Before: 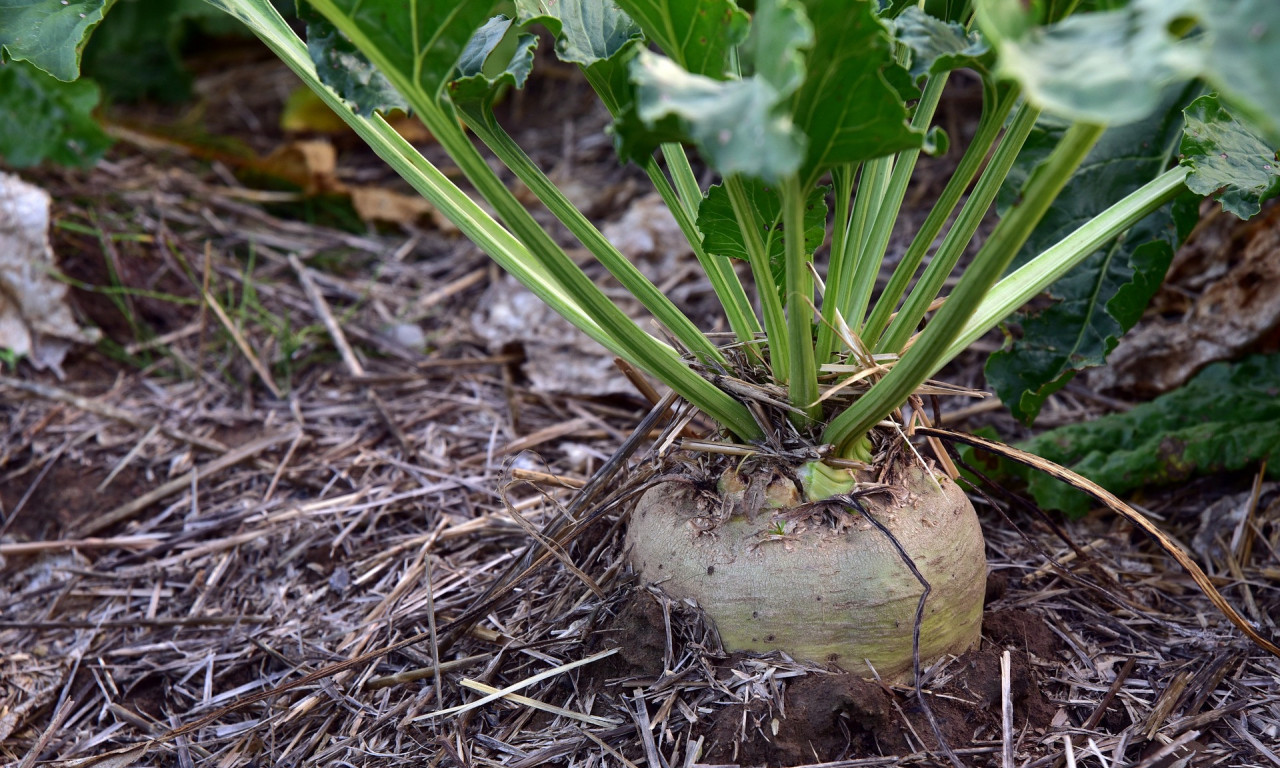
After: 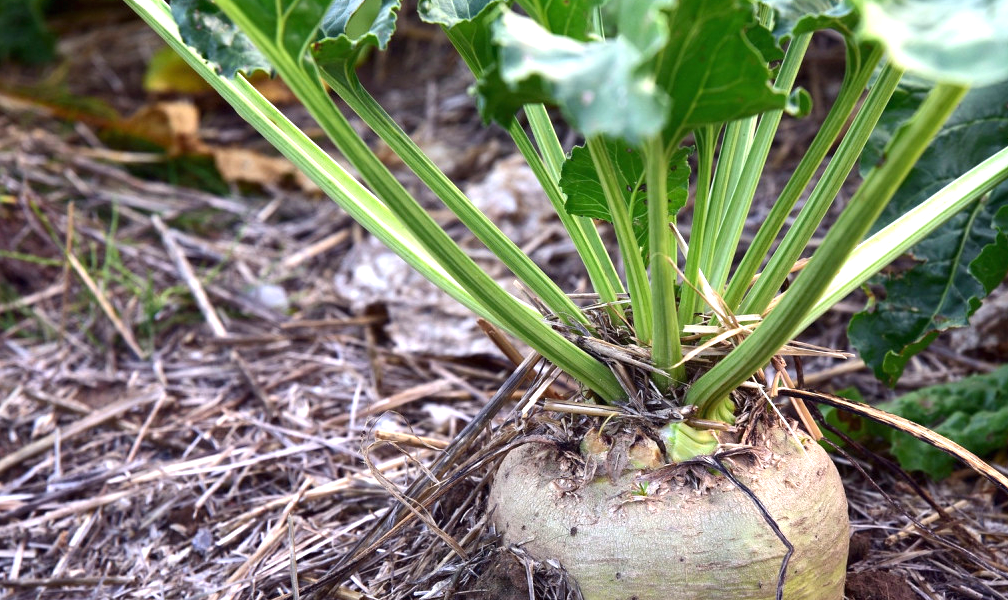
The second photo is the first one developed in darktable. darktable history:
crop and rotate: left 10.77%, top 5.1%, right 10.41%, bottom 16.76%
exposure: black level correction 0, exposure 0.95 EV, compensate exposure bias true, compensate highlight preservation false
